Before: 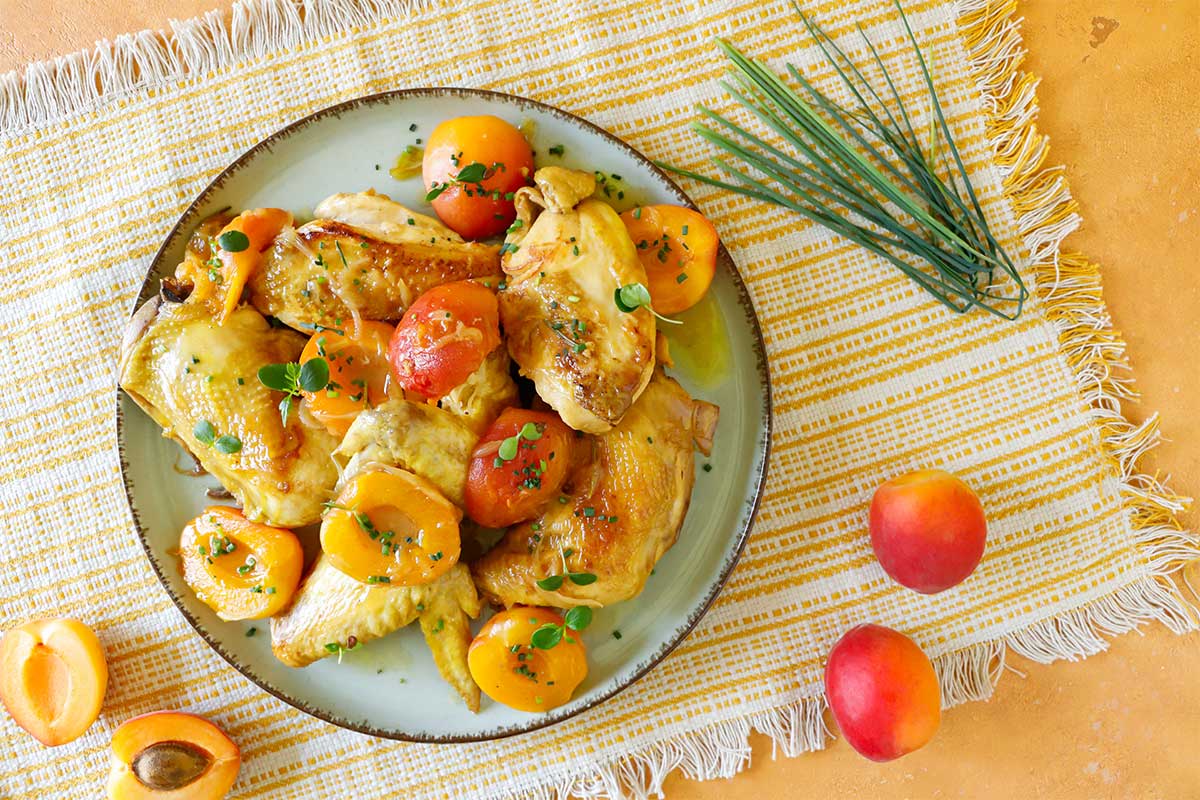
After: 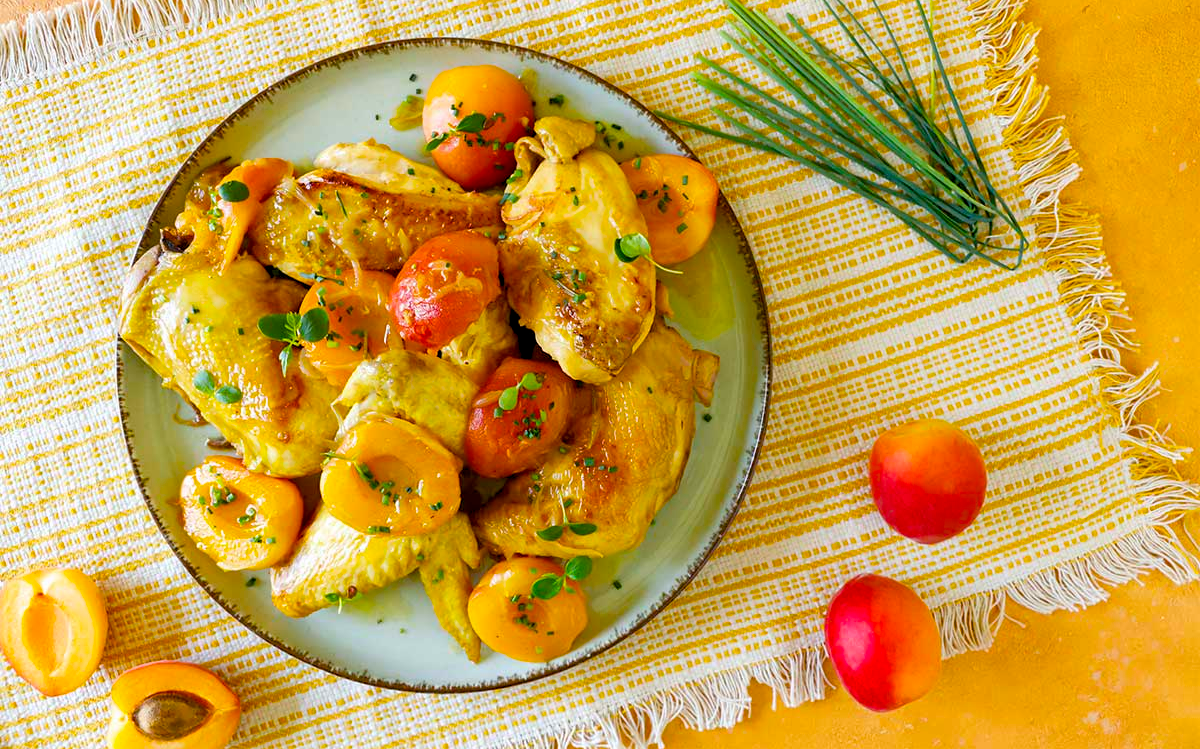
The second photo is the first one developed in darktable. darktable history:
crop and rotate: top 6.291%
color balance rgb: global offset › luminance -0.502%, linear chroma grading › global chroma 9.725%, perceptual saturation grading › global saturation 29.961%, global vibrance 9.966%
